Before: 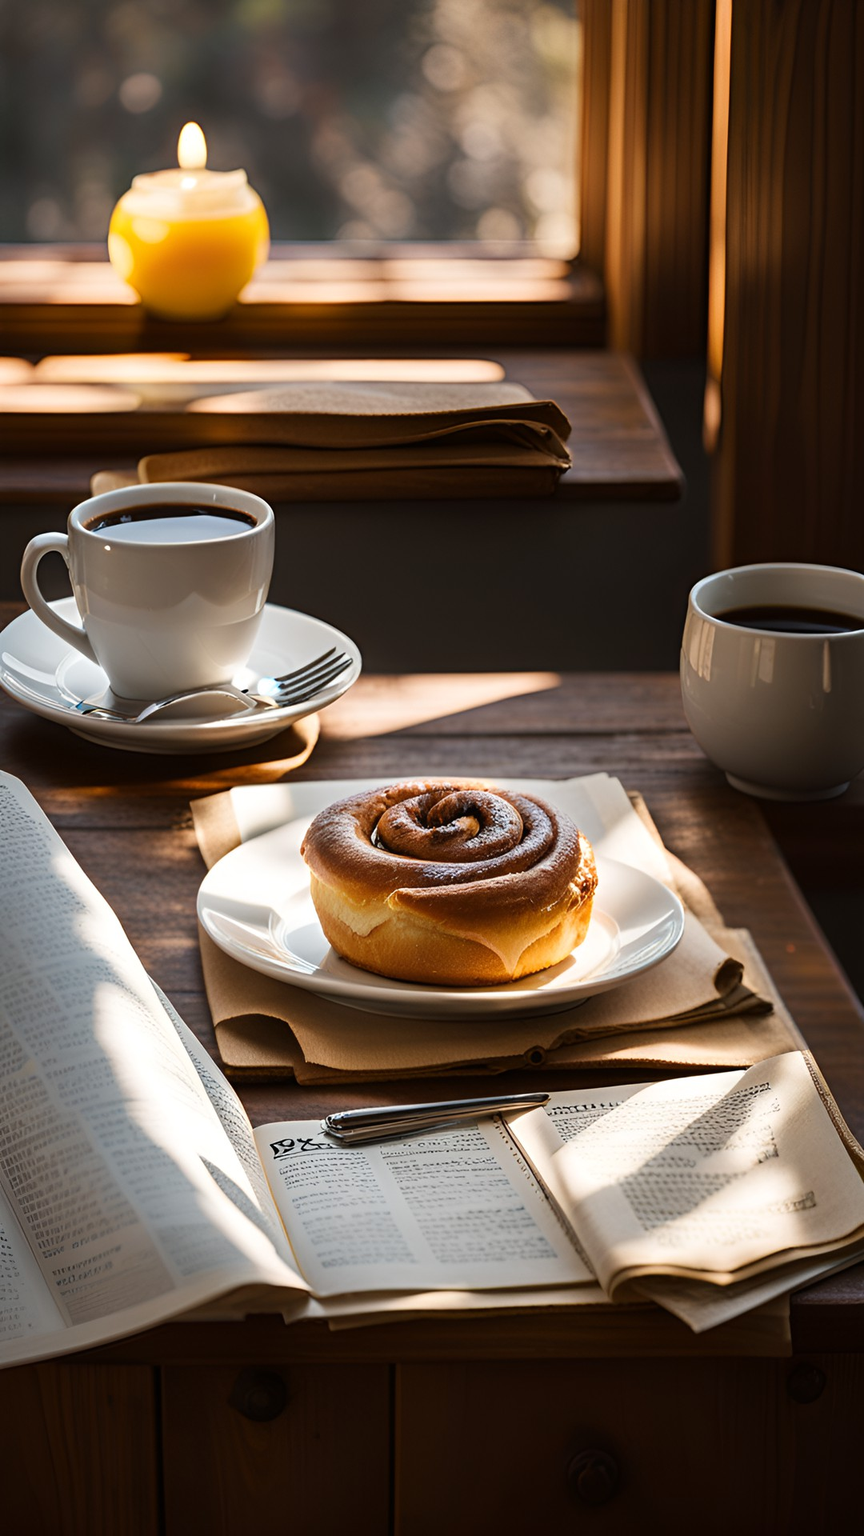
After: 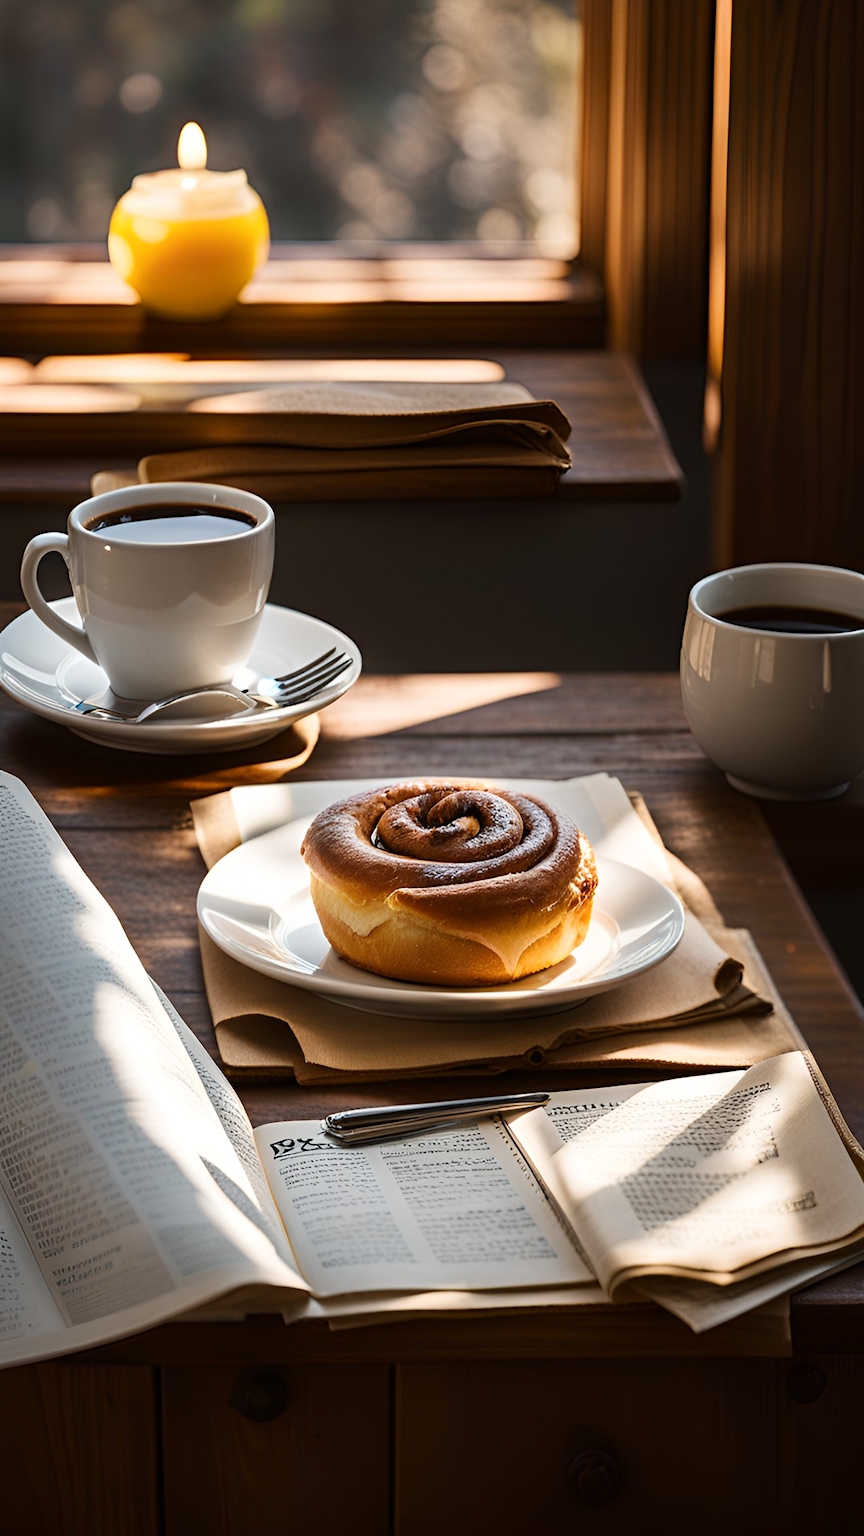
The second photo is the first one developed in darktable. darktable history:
contrast brightness saturation: contrast 0.073
